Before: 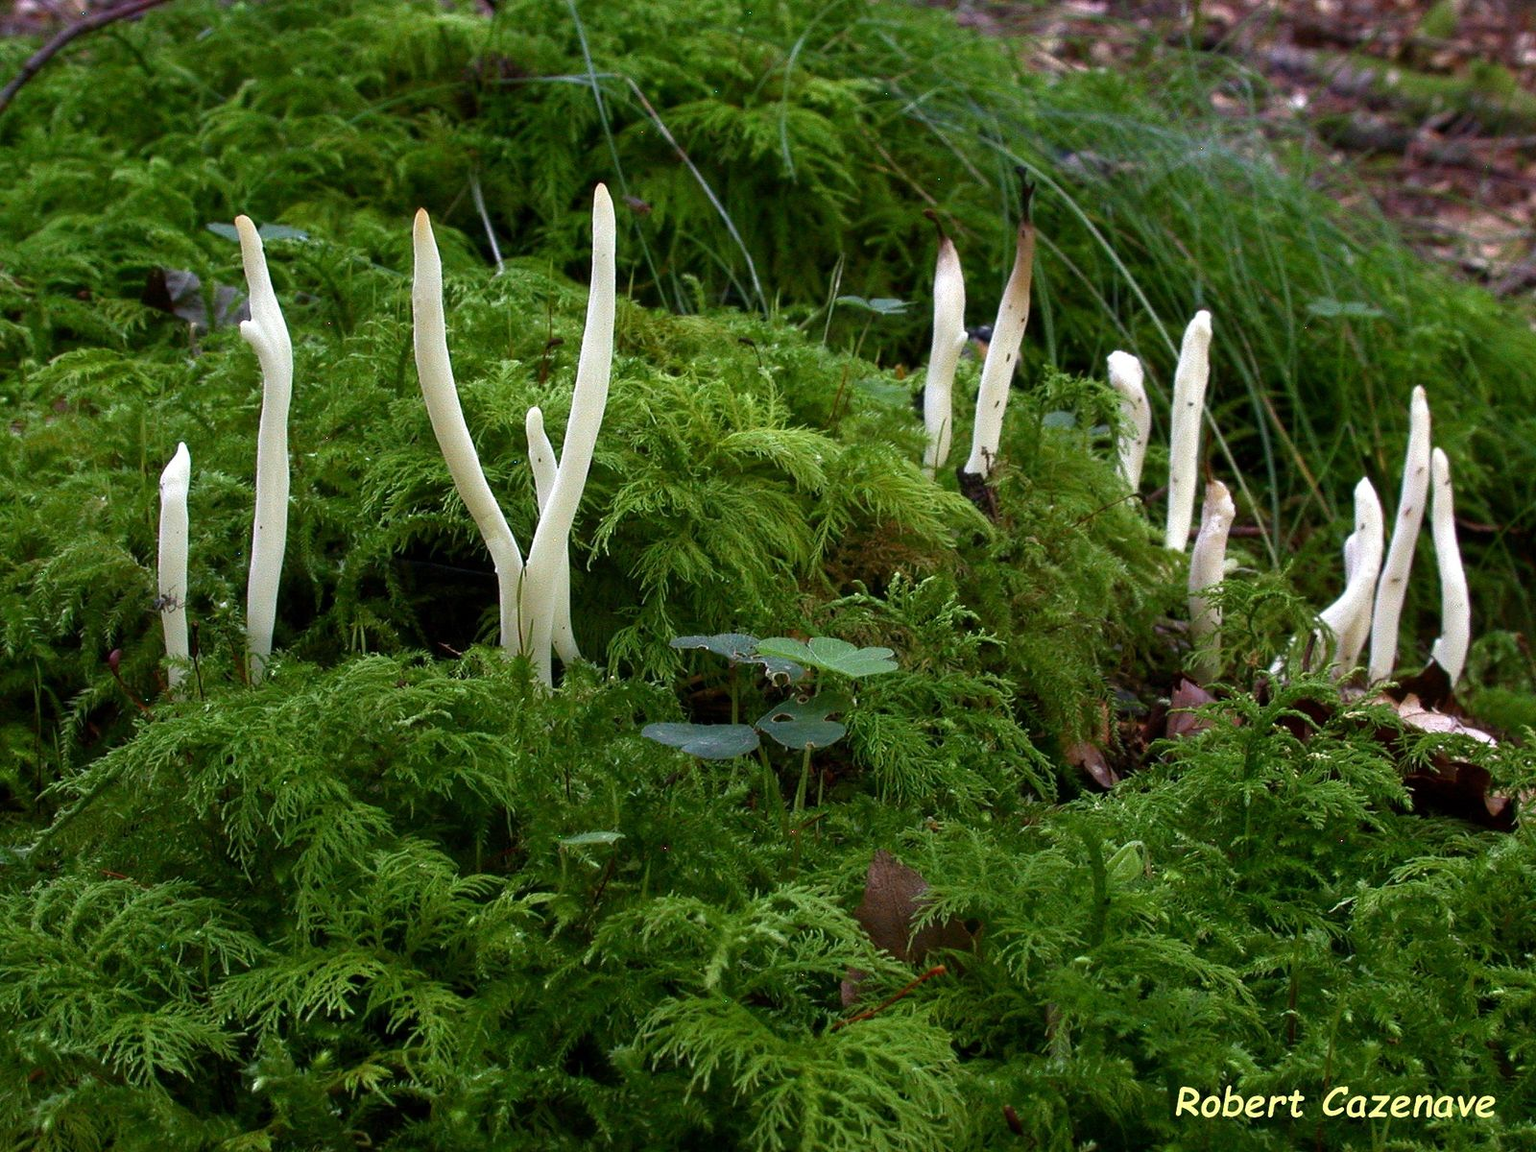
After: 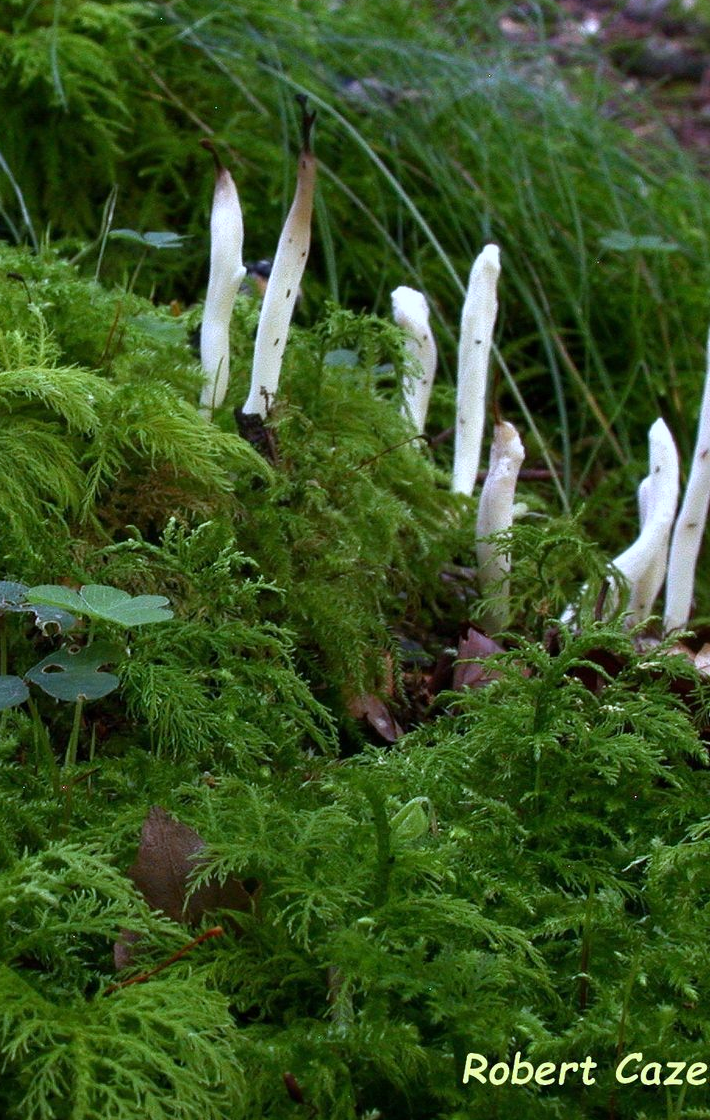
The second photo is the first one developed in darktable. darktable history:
white balance: red 0.931, blue 1.11
crop: left 47.628%, top 6.643%, right 7.874%
